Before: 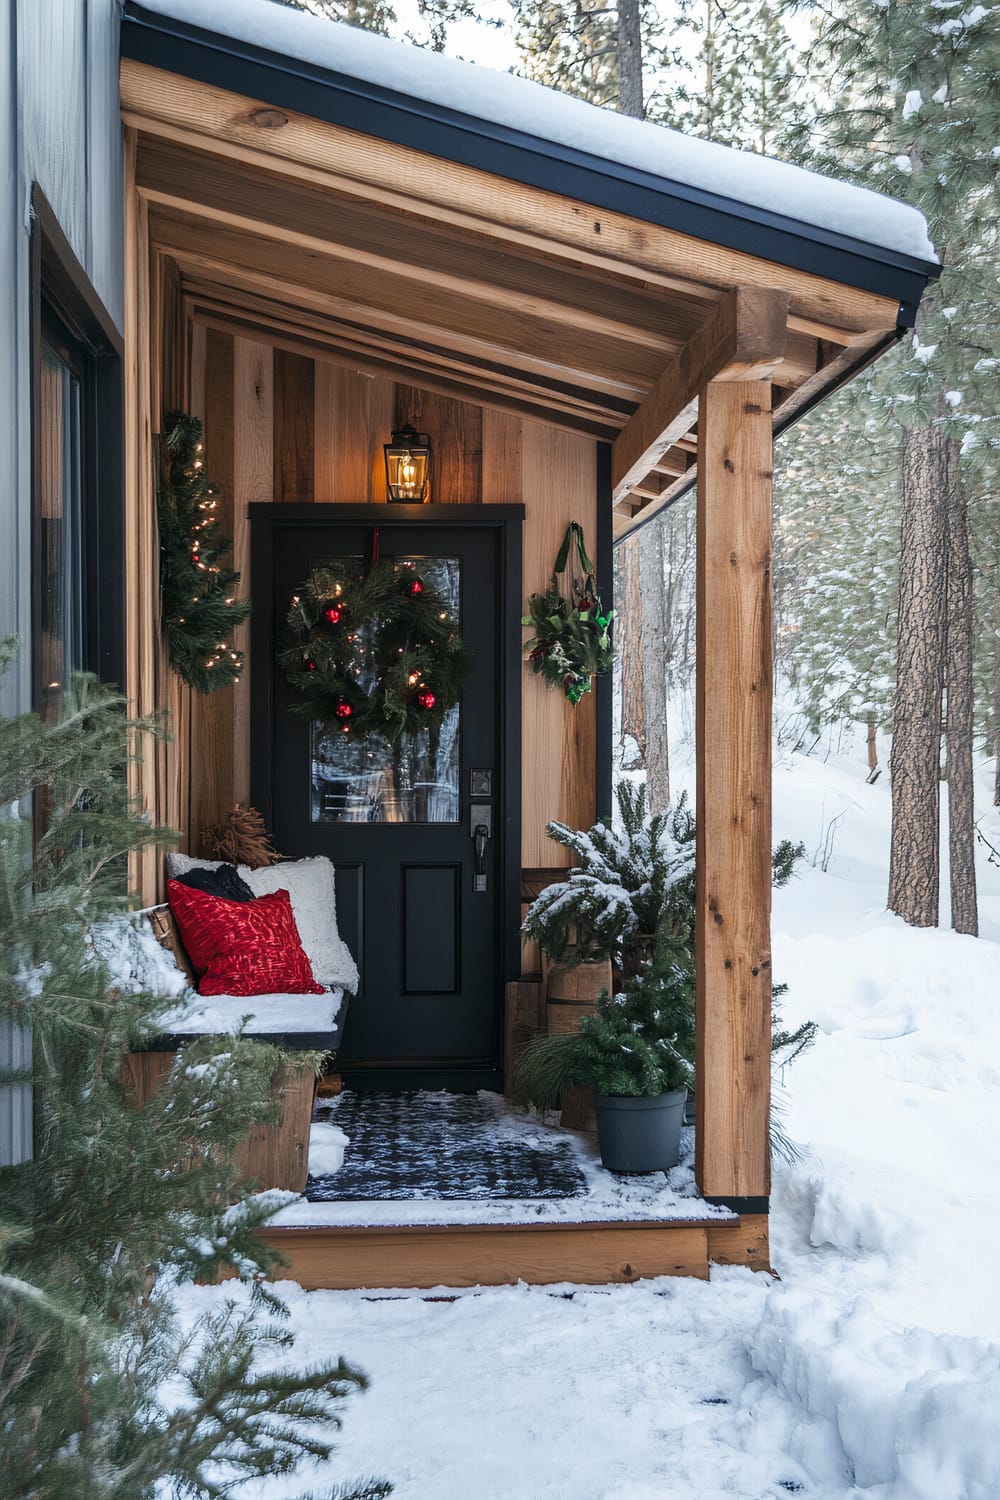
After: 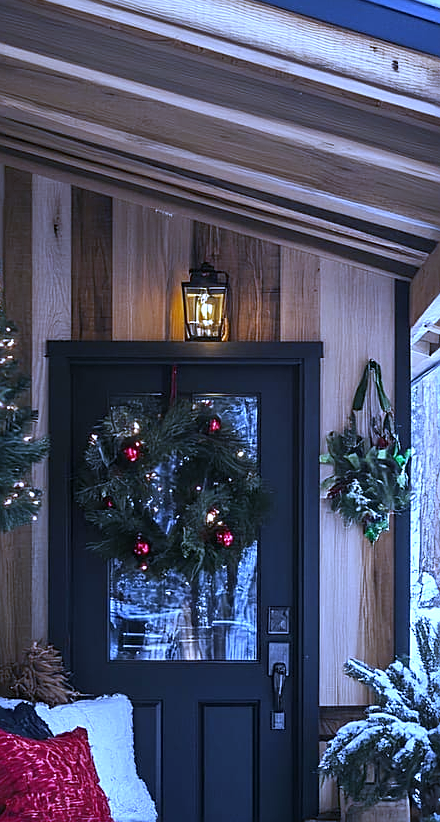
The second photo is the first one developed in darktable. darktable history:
exposure: black level correction 0, exposure 0.5 EV, compensate highlight preservation false
white balance: red 0.766, blue 1.537
crop: left 20.248%, top 10.86%, right 35.675%, bottom 34.321%
sharpen: on, module defaults
